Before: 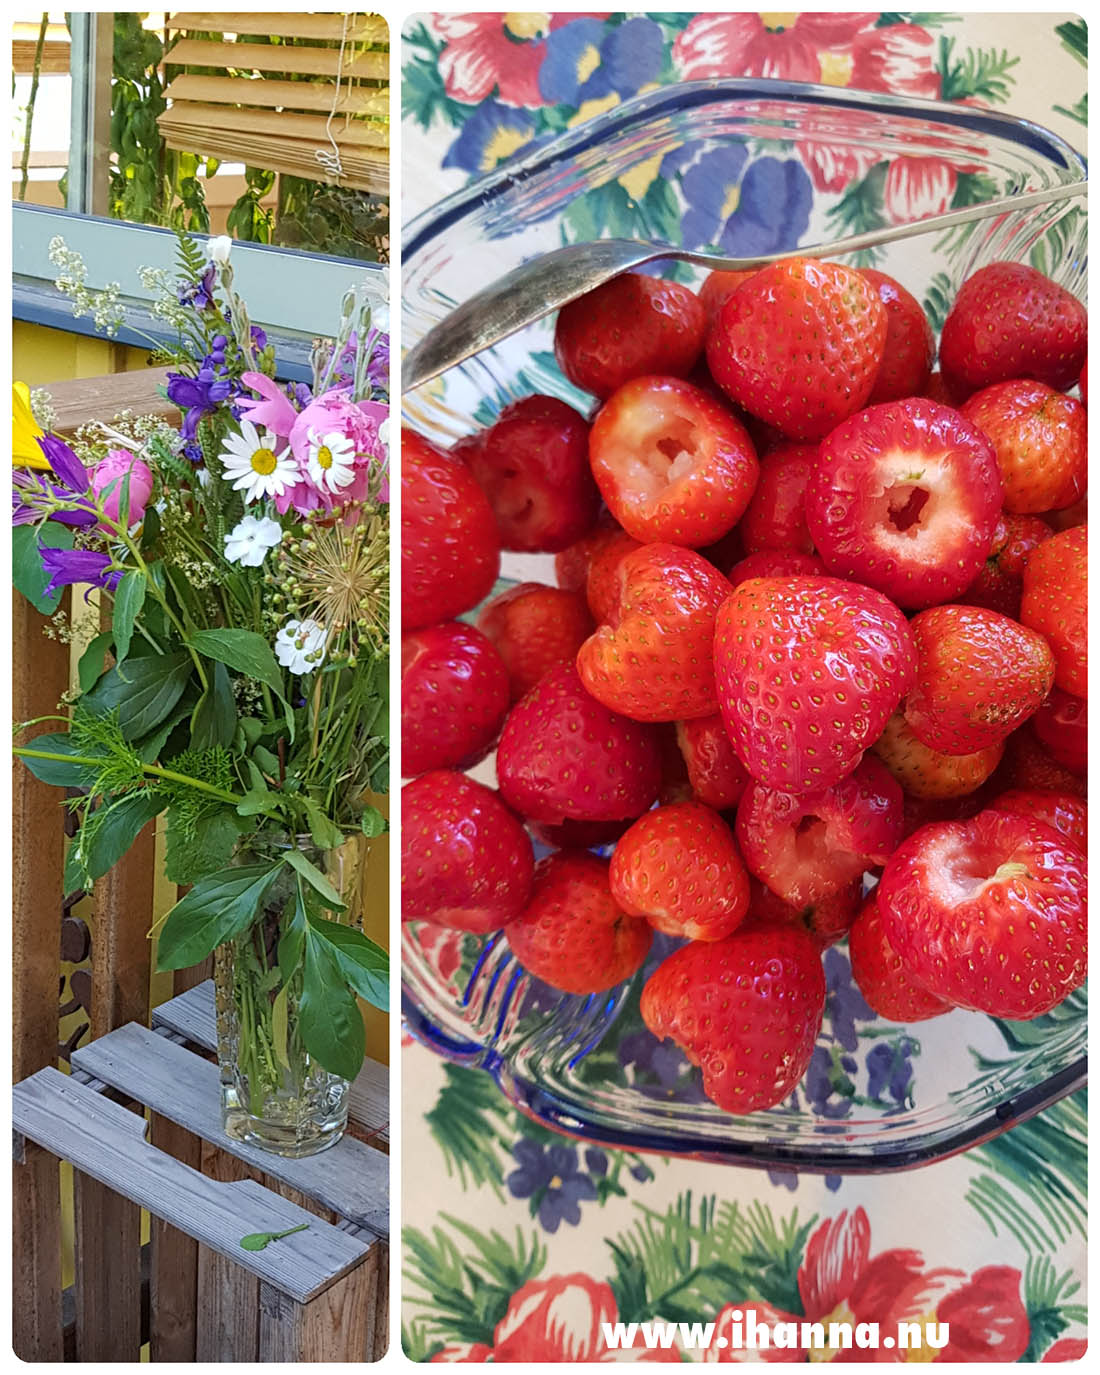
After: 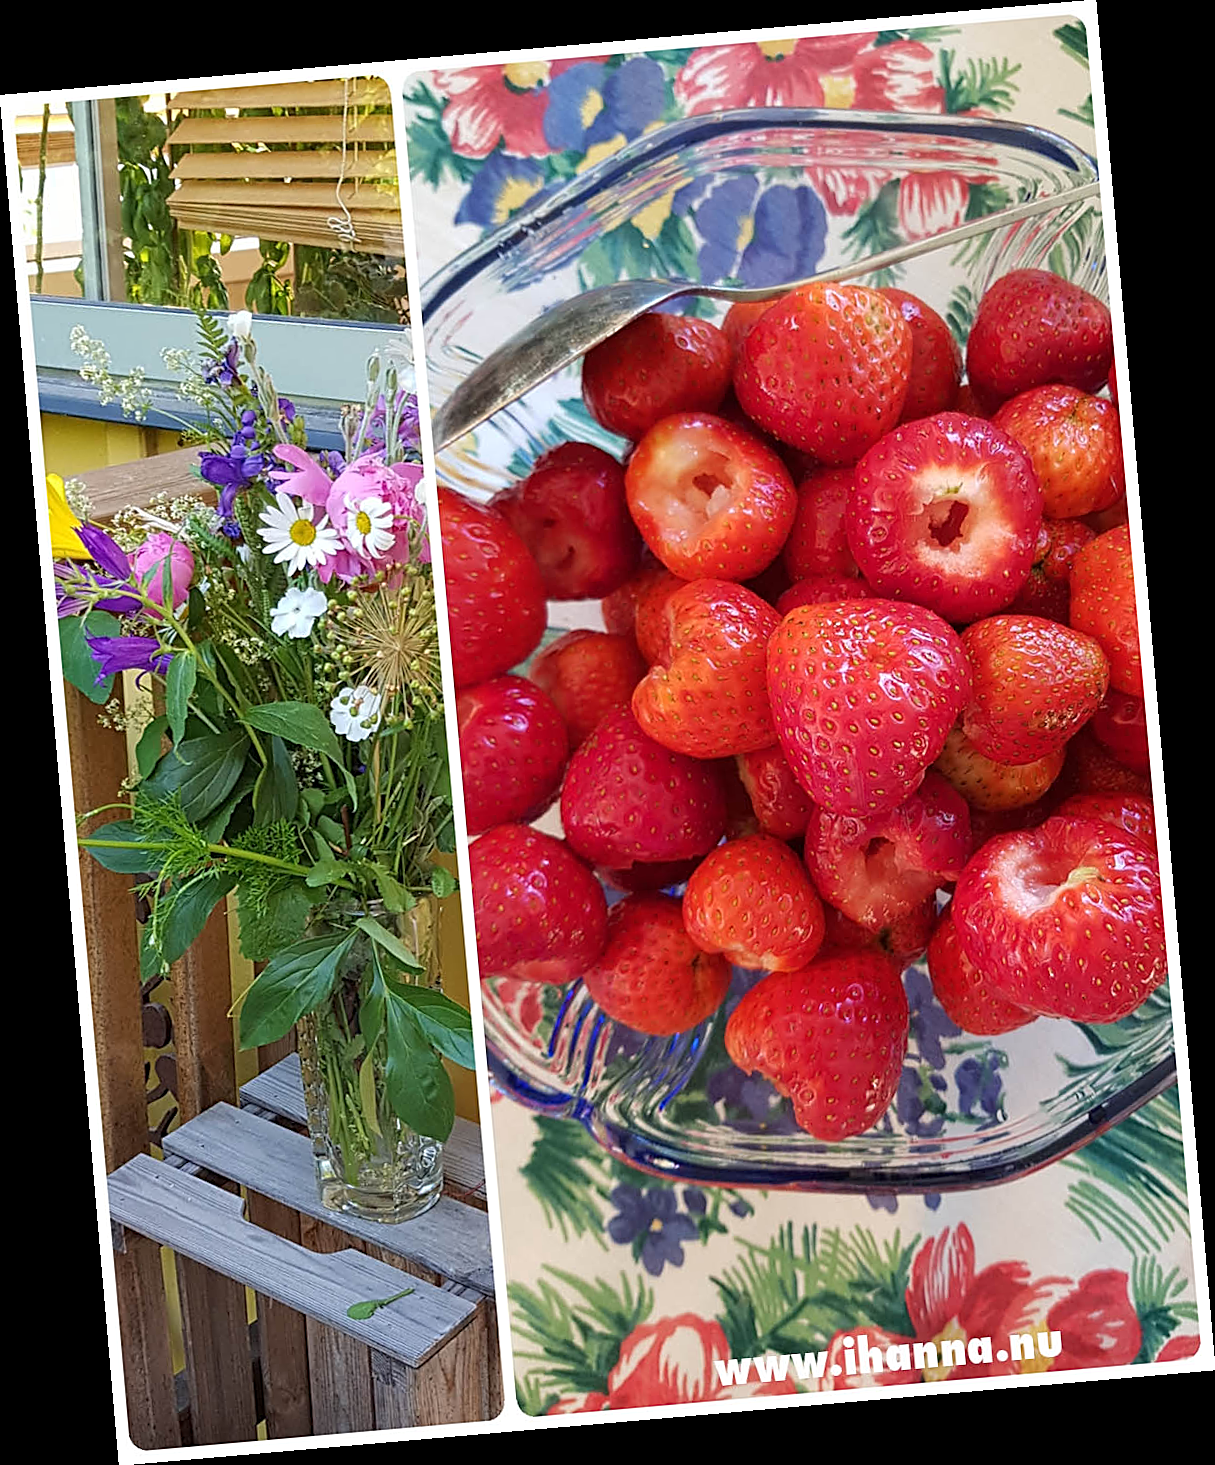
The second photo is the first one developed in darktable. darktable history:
sharpen: on, module defaults
rotate and perspective: rotation -4.98°, automatic cropping off
